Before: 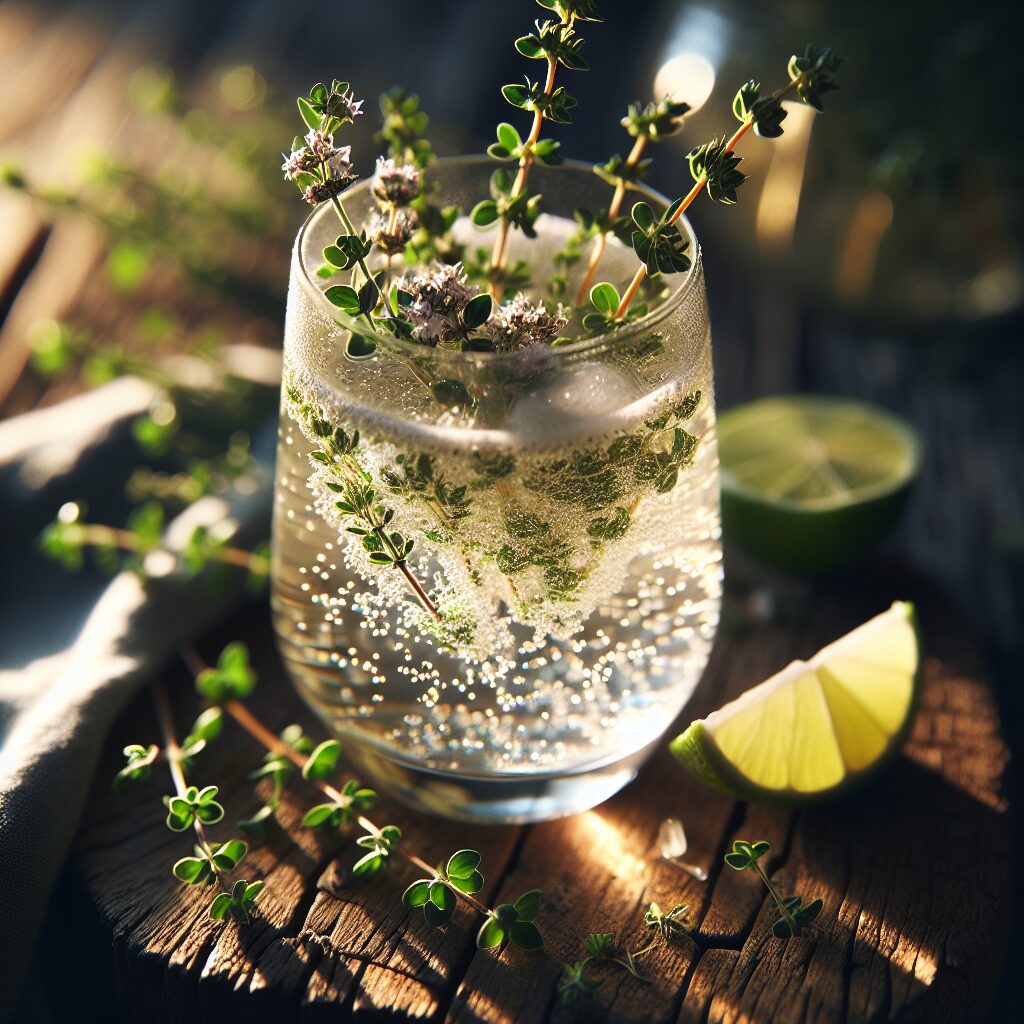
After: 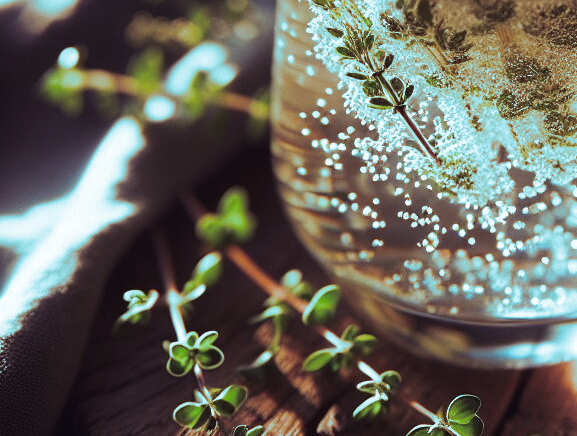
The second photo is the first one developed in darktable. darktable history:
crop: top 44.483%, right 43.593%, bottom 12.892%
split-toning: shadows › hue 327.6°, highlights › hue 198°, highlights › saturation 0.55, balance -21.25, compress 0%
